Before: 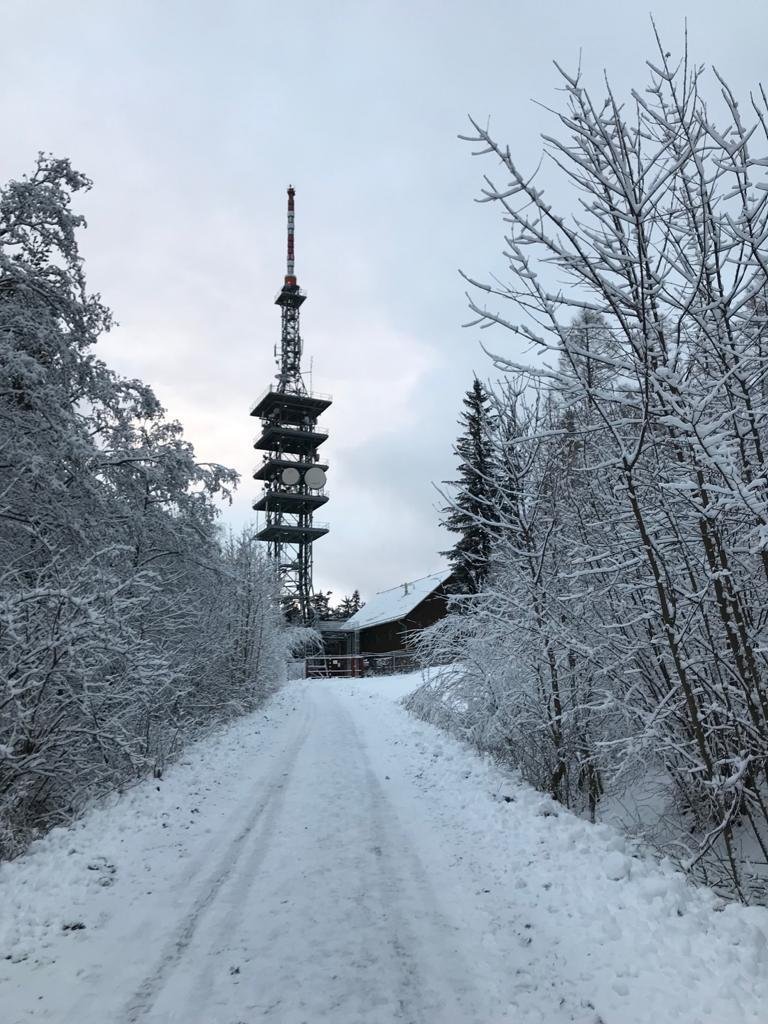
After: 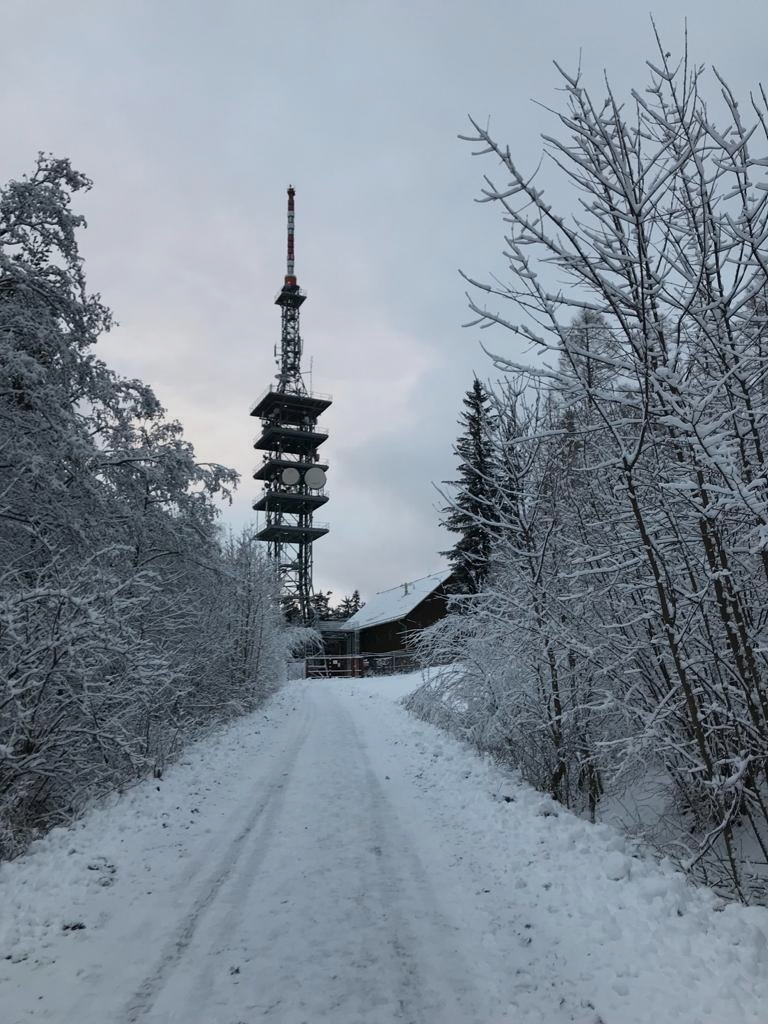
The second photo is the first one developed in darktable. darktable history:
exposure: exposure -0.47 EV, compensate highlight preservation false
